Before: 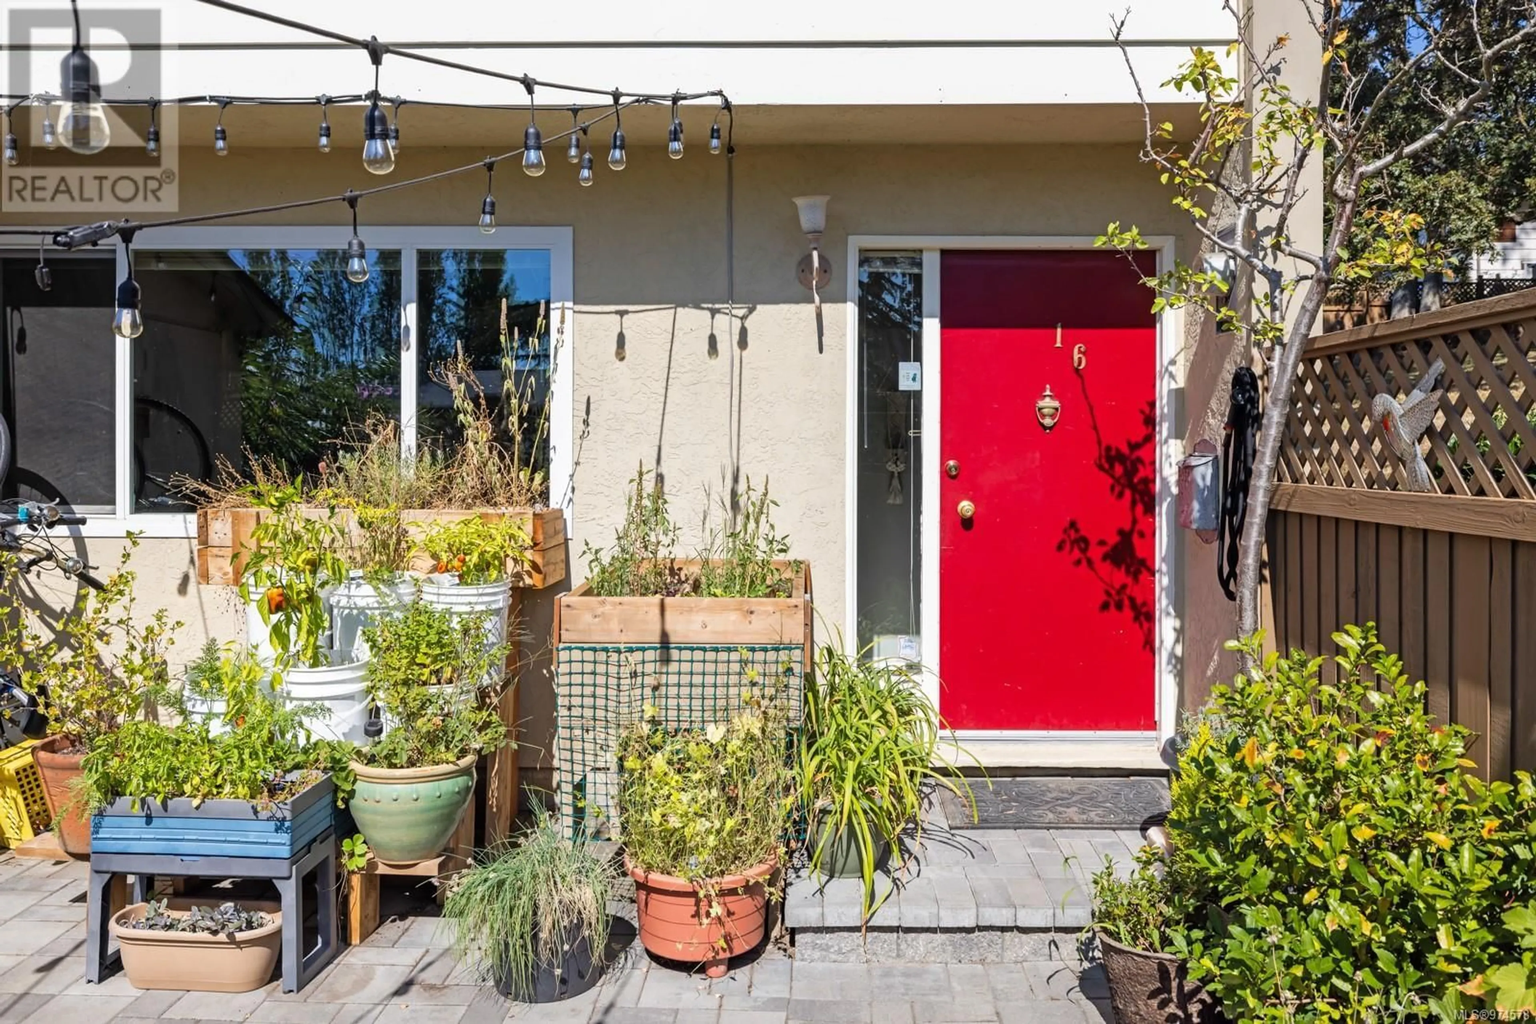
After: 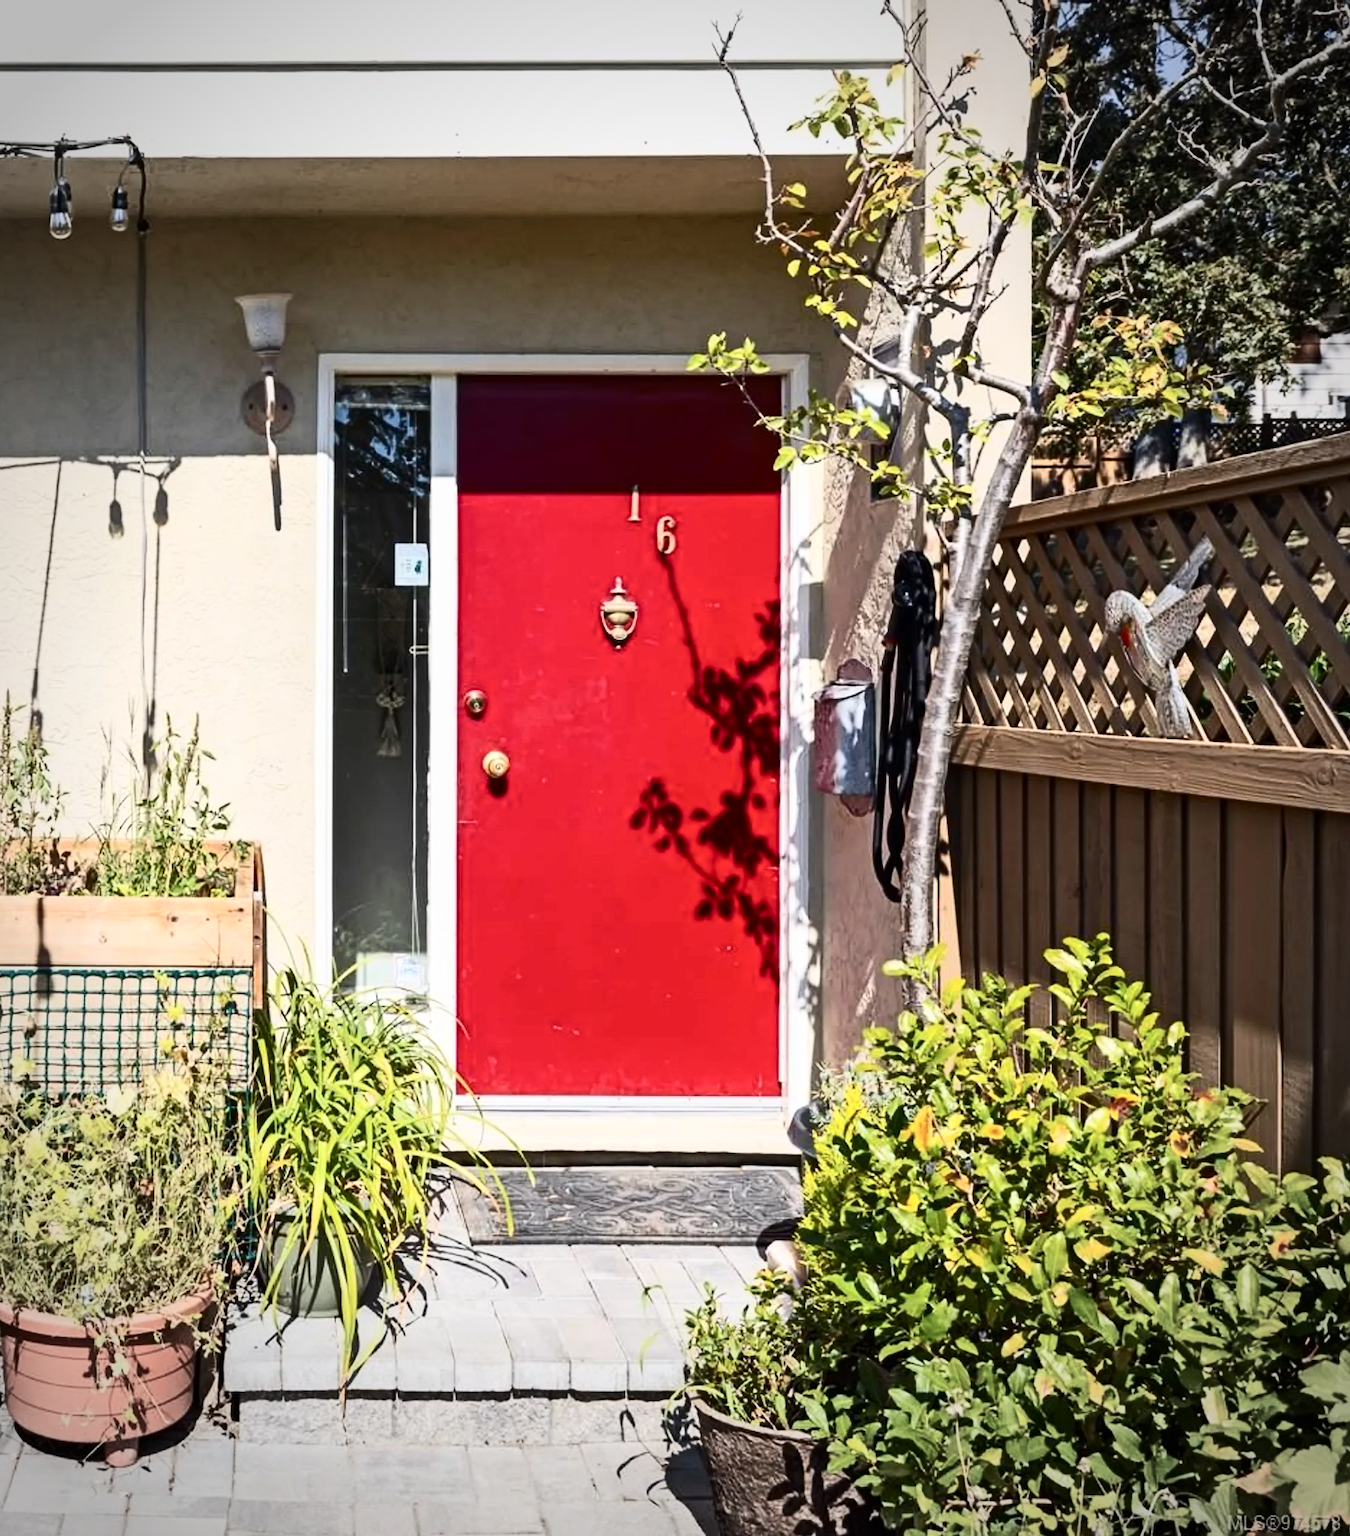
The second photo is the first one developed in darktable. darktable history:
crop: left 41.402%
contrast brightness saturation: contrast 0.39, brightness 0.1
vignetting: fall-off start 71.74%
